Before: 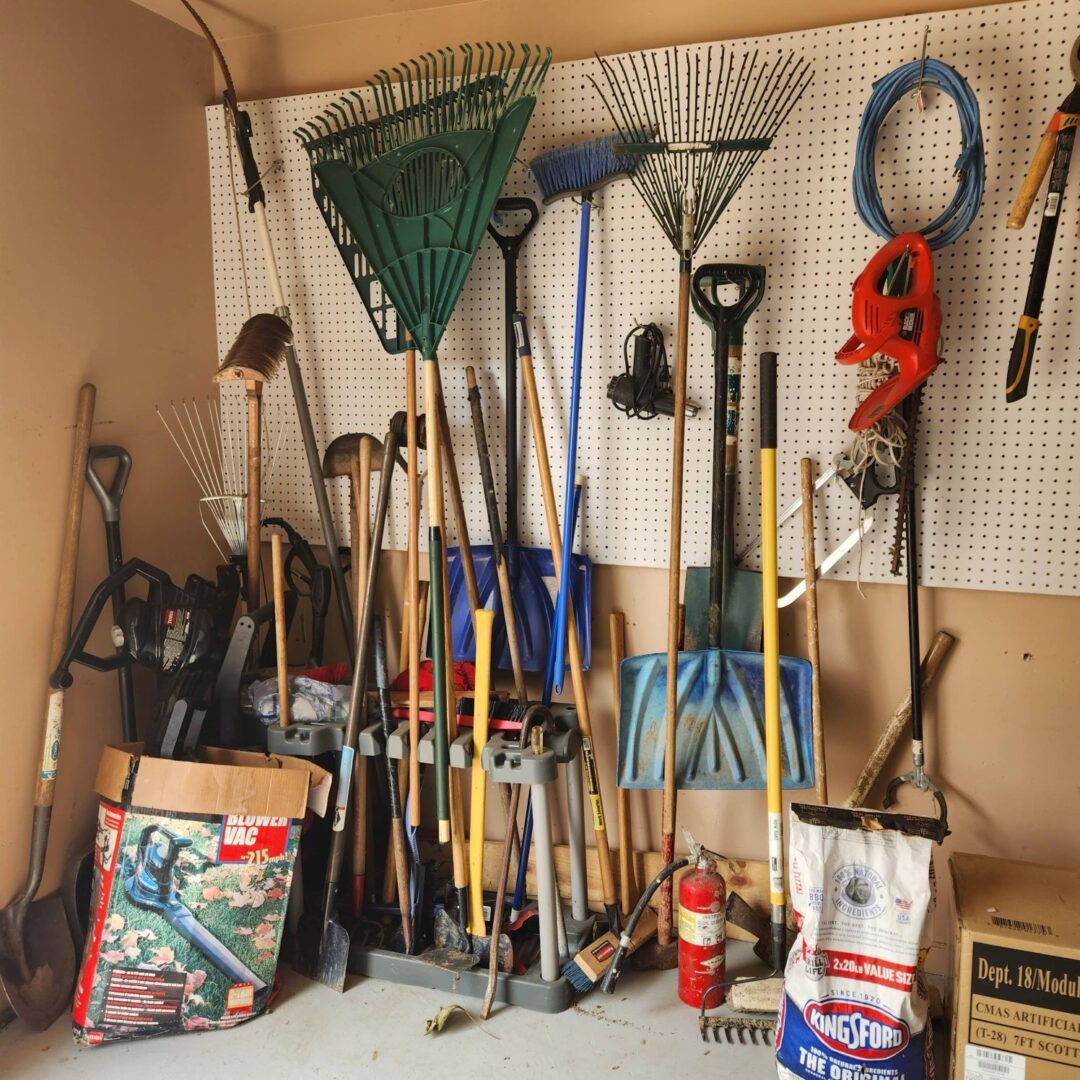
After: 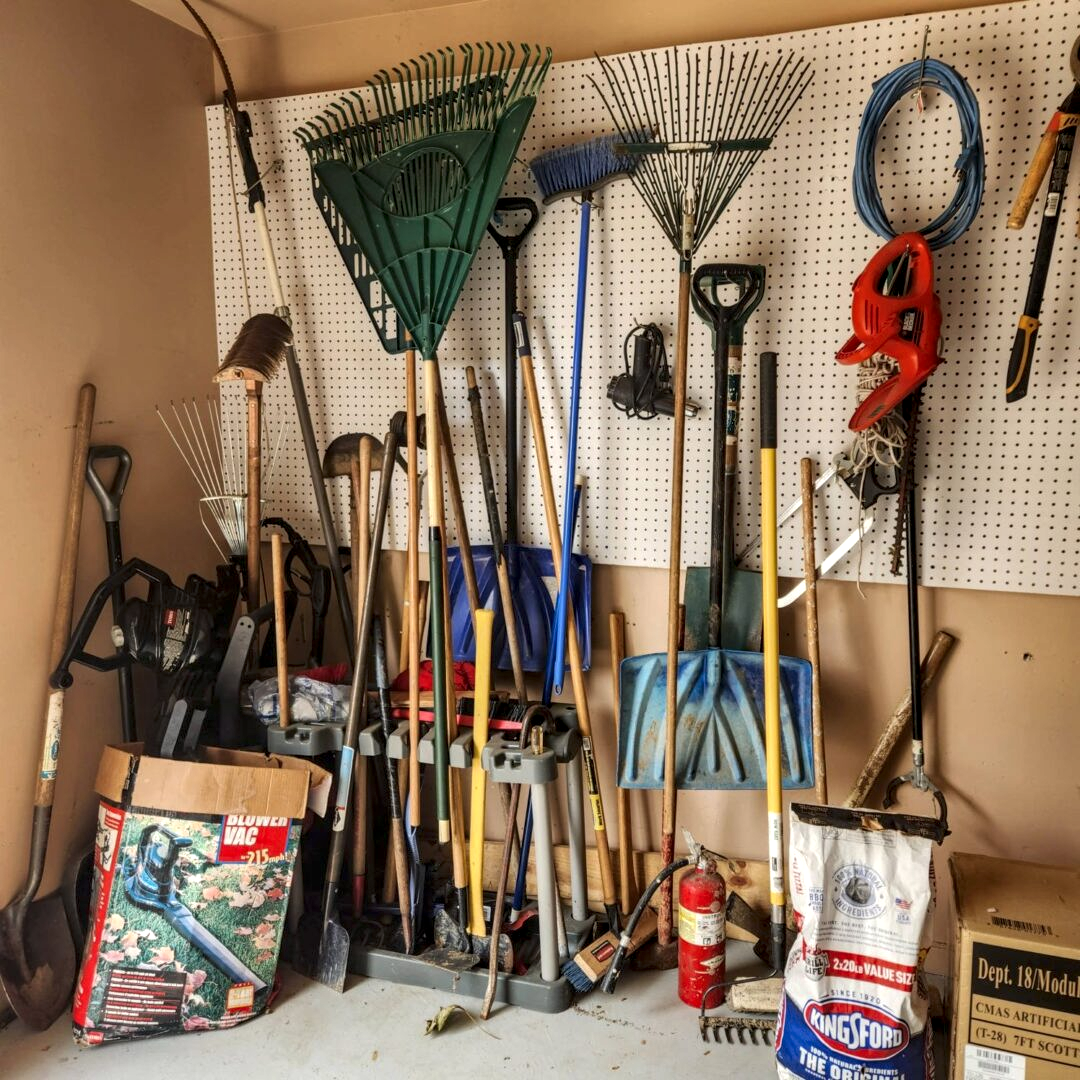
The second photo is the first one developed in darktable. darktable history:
local contrast: detail 144%
